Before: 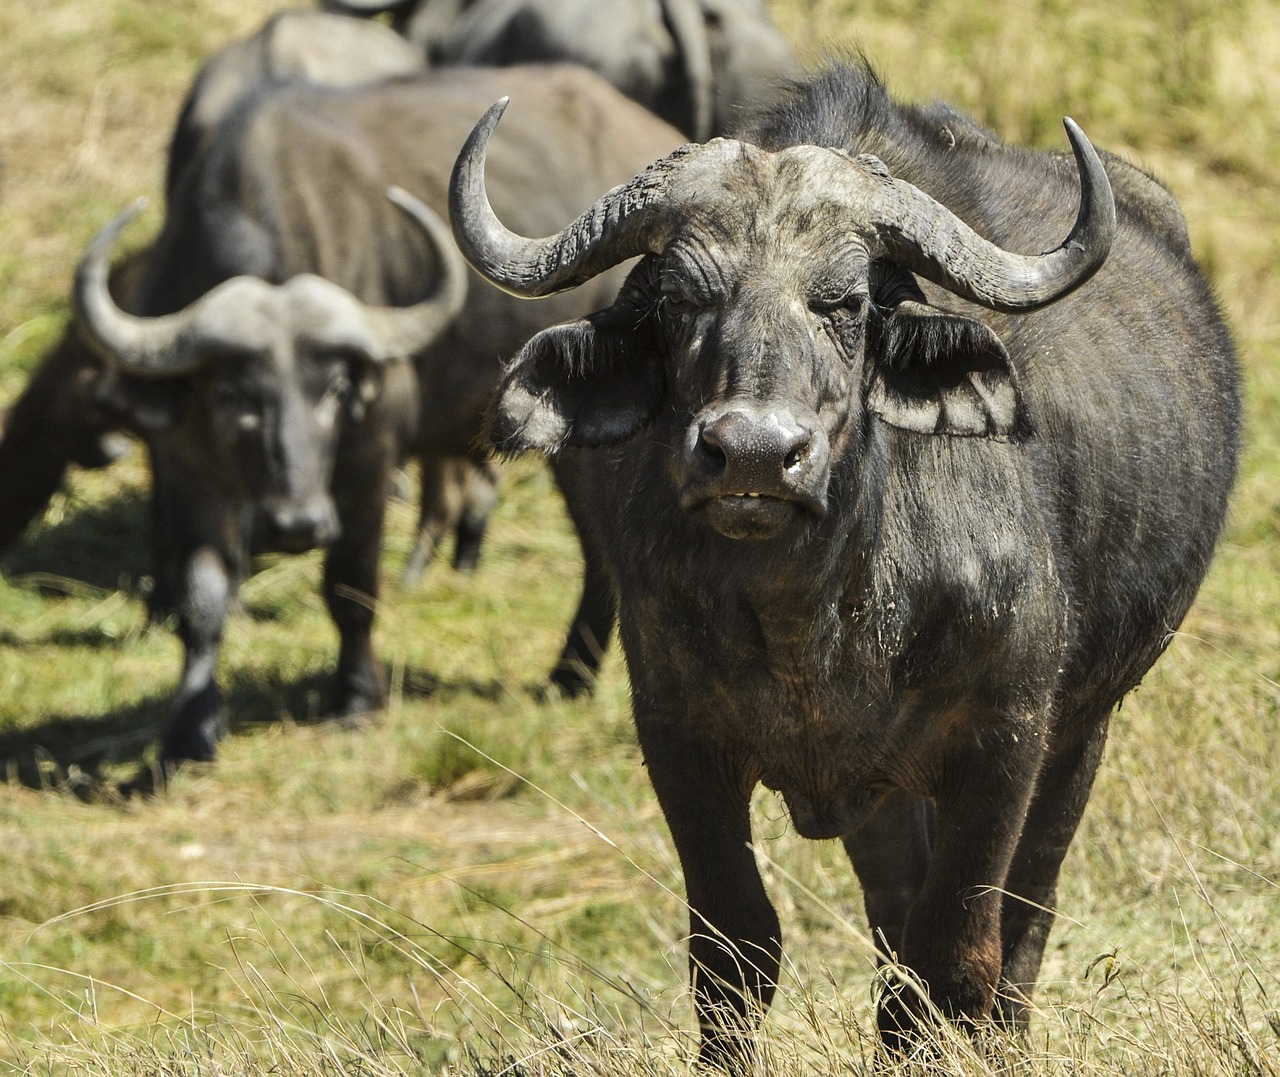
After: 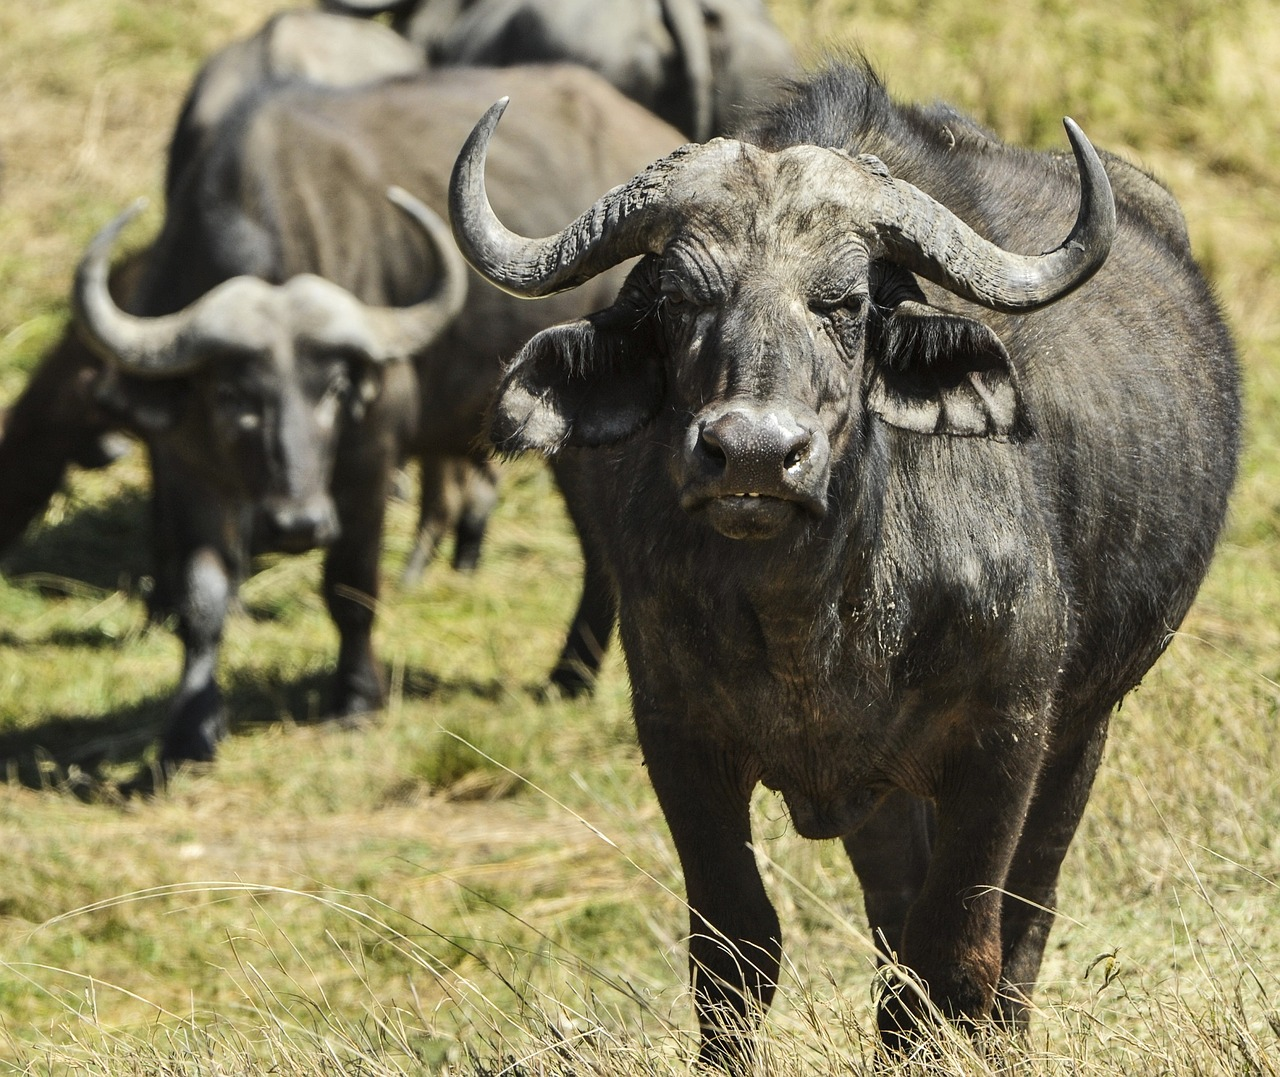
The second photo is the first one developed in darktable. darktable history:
tone curve: curves: ch0 [(0, 0) (0.265, 0.253) (0.732, 0.751) (1, 1)], color space Lab, independent channels, preserve colors none
